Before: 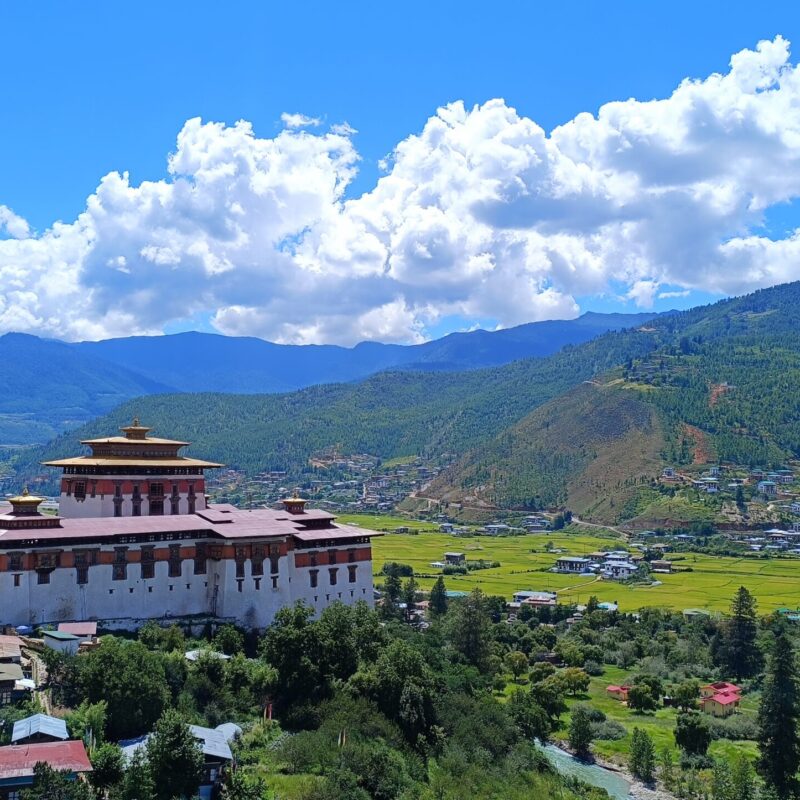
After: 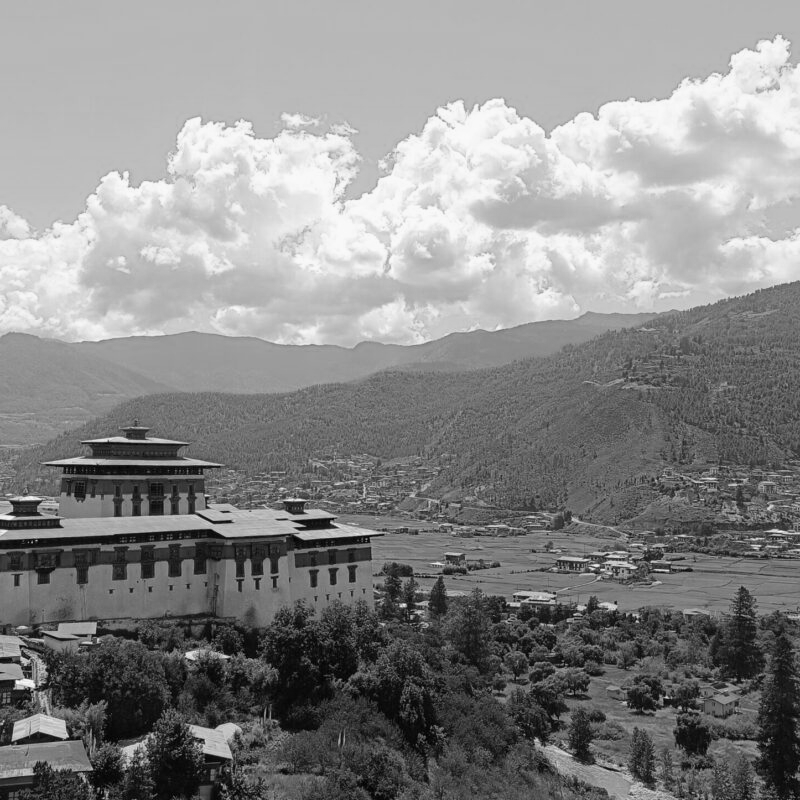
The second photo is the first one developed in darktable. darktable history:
color calibration: output gray [0.22, 0.42, 0.37, 0], illuminant same as pipeline (D50), x 0.346, y 0.358, temperature 4993.24 K
